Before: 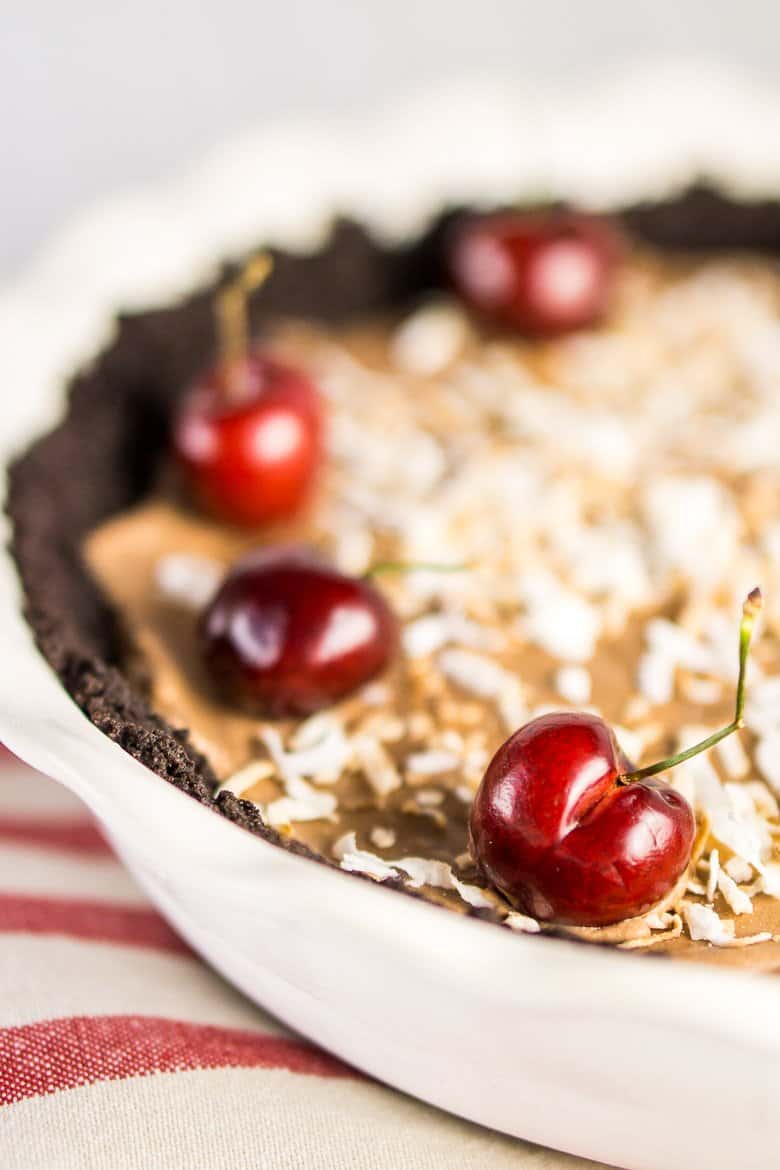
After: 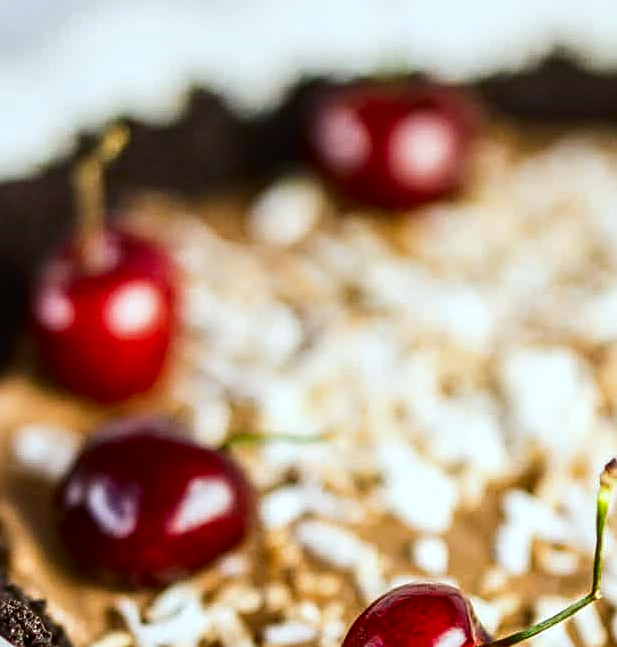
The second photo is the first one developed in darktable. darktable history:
crop: left 18.389%, top 11.087%, right 2.443%, bottom 33.549%
contrast brightness saturation: contrast 0.125, brightness -0.231, saturation 0.141
tone equalizer: mask exposure compensation -0.501 EV
sharpen: on, module defaults
local contrast: on, module defaults
color calibration: illuminant Planckian (black body), adaptation linear Bradford (ICC v4), x 0.364, y 0.367, temperature 4416.02 K
